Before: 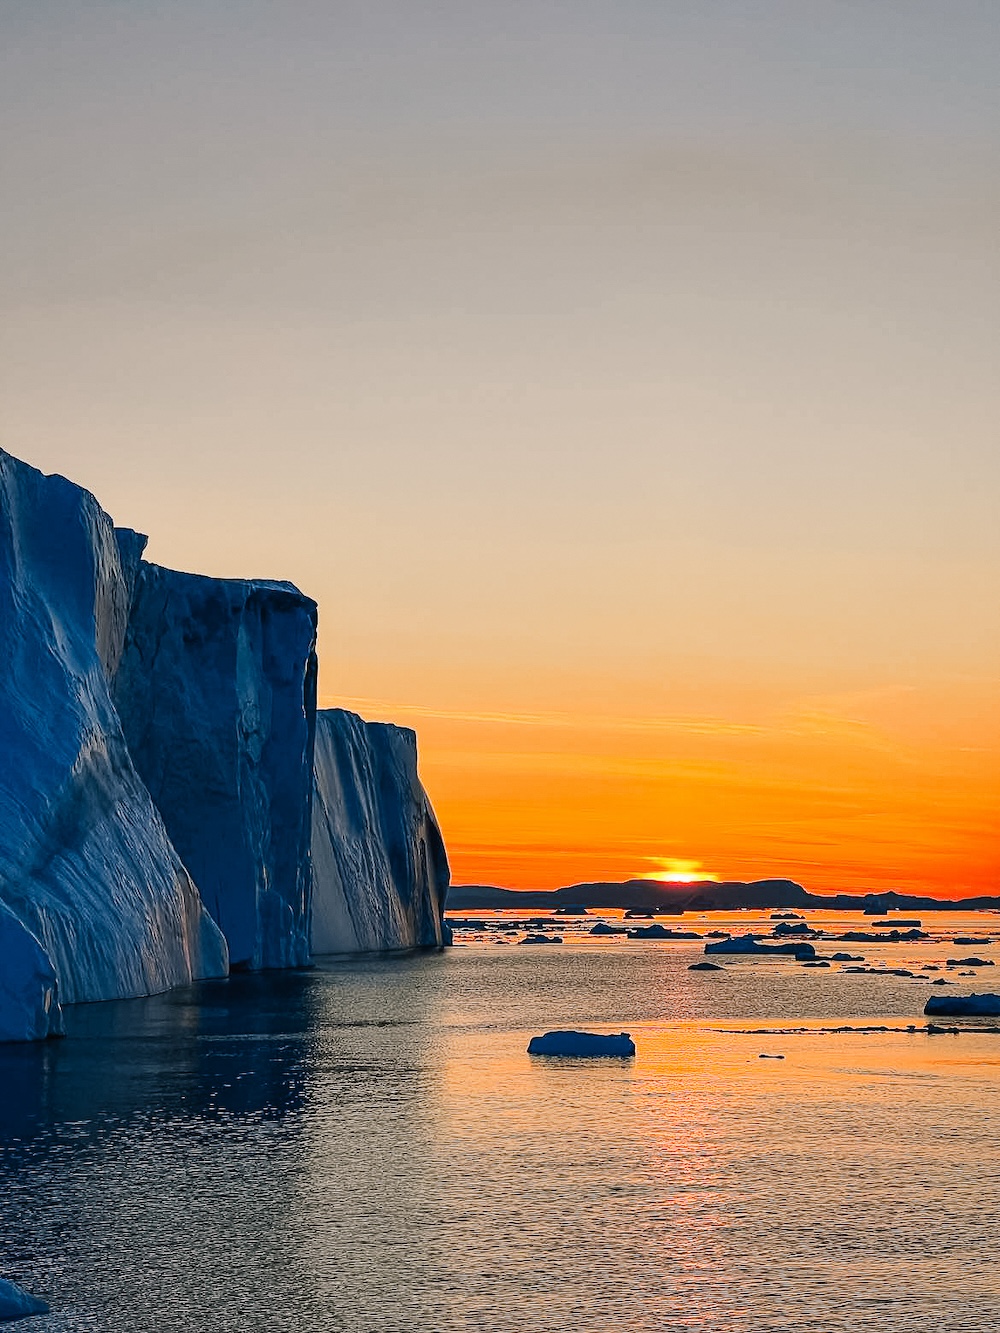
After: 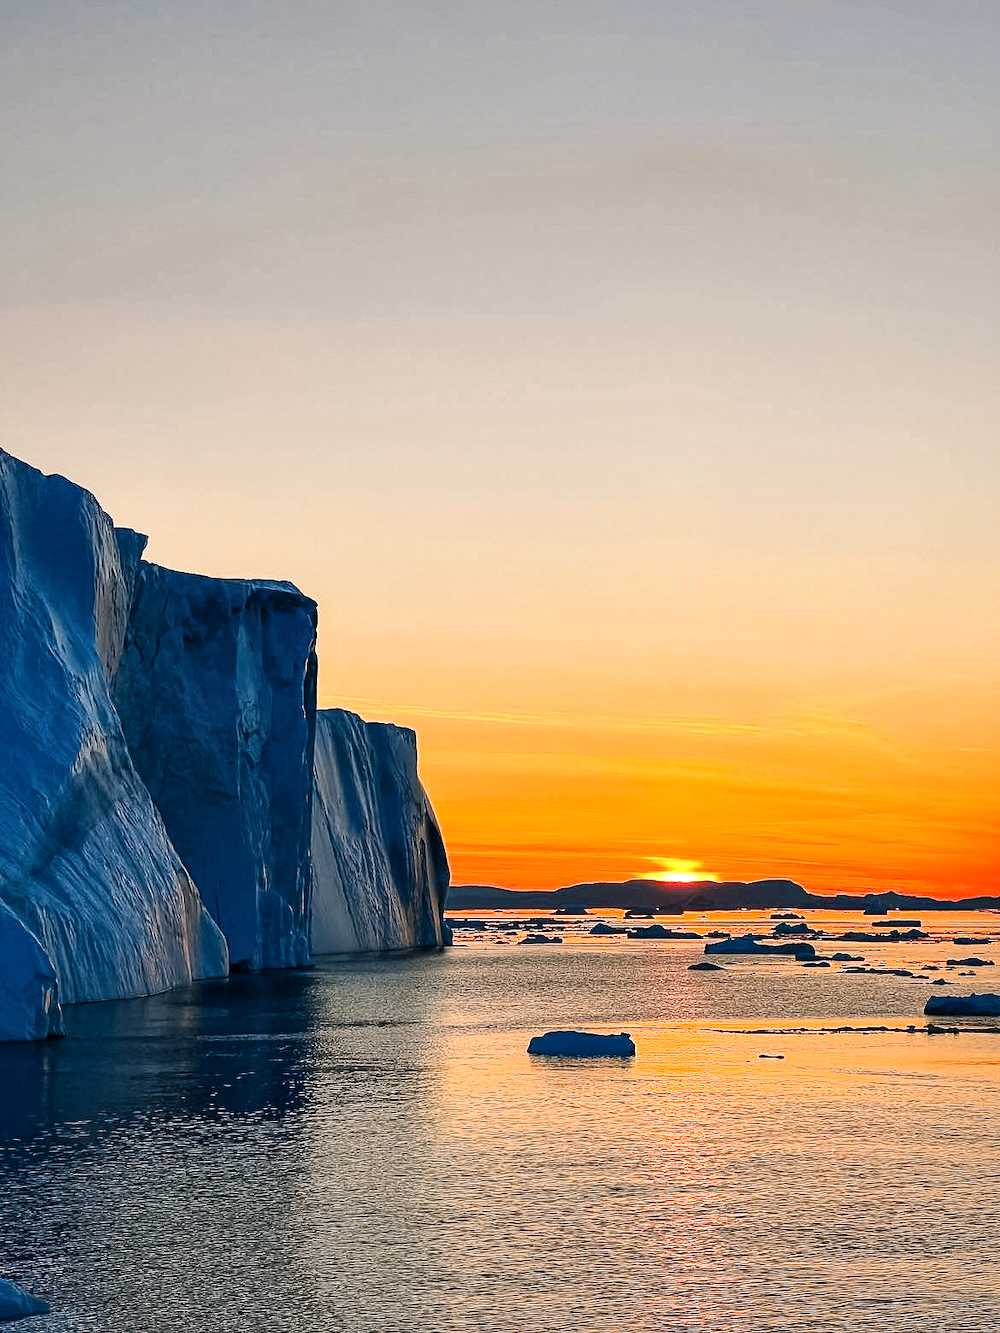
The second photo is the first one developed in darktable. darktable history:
exposure: black level correction 0, exposure 0.302 EV, compensate exposure bias true, compensate highlight preservation false
local contrast: mode bilateral grid, contrast 21, coarseness 50, detail 119%, midtone range 0.2
